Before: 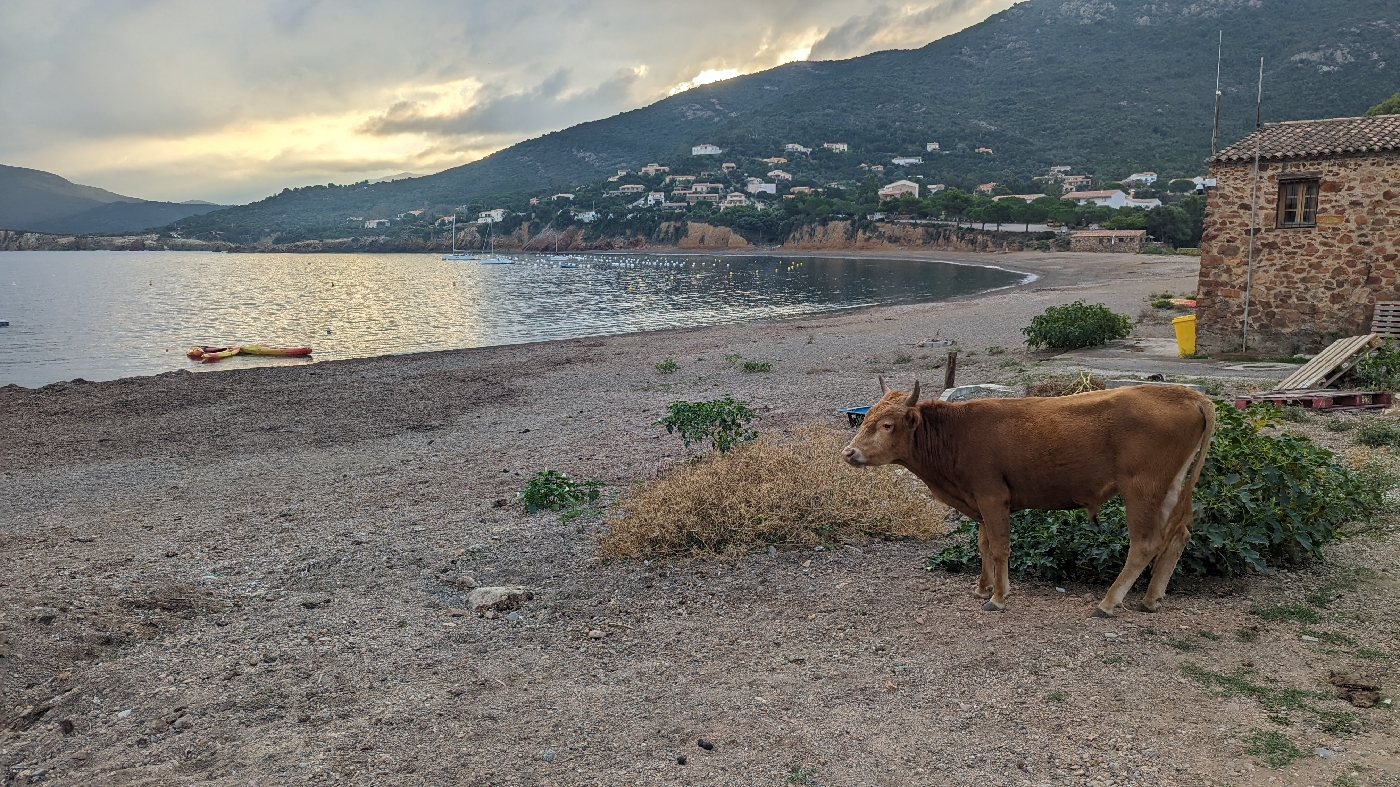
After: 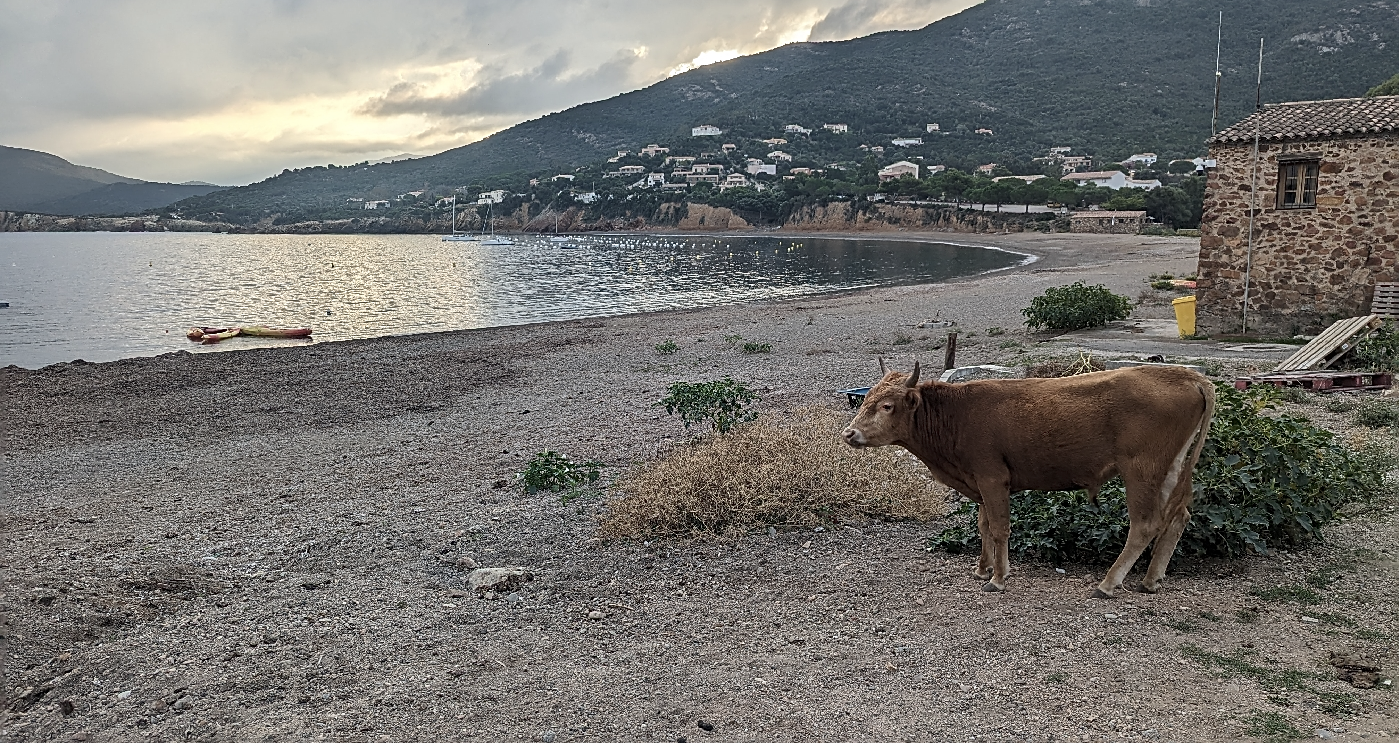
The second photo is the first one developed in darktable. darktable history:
crop and rotate: top 2.479%, bottom 3.018%
contrast brightness saturation: contrast 0.1, saturation -0.3
sharpen: on, module defaults
